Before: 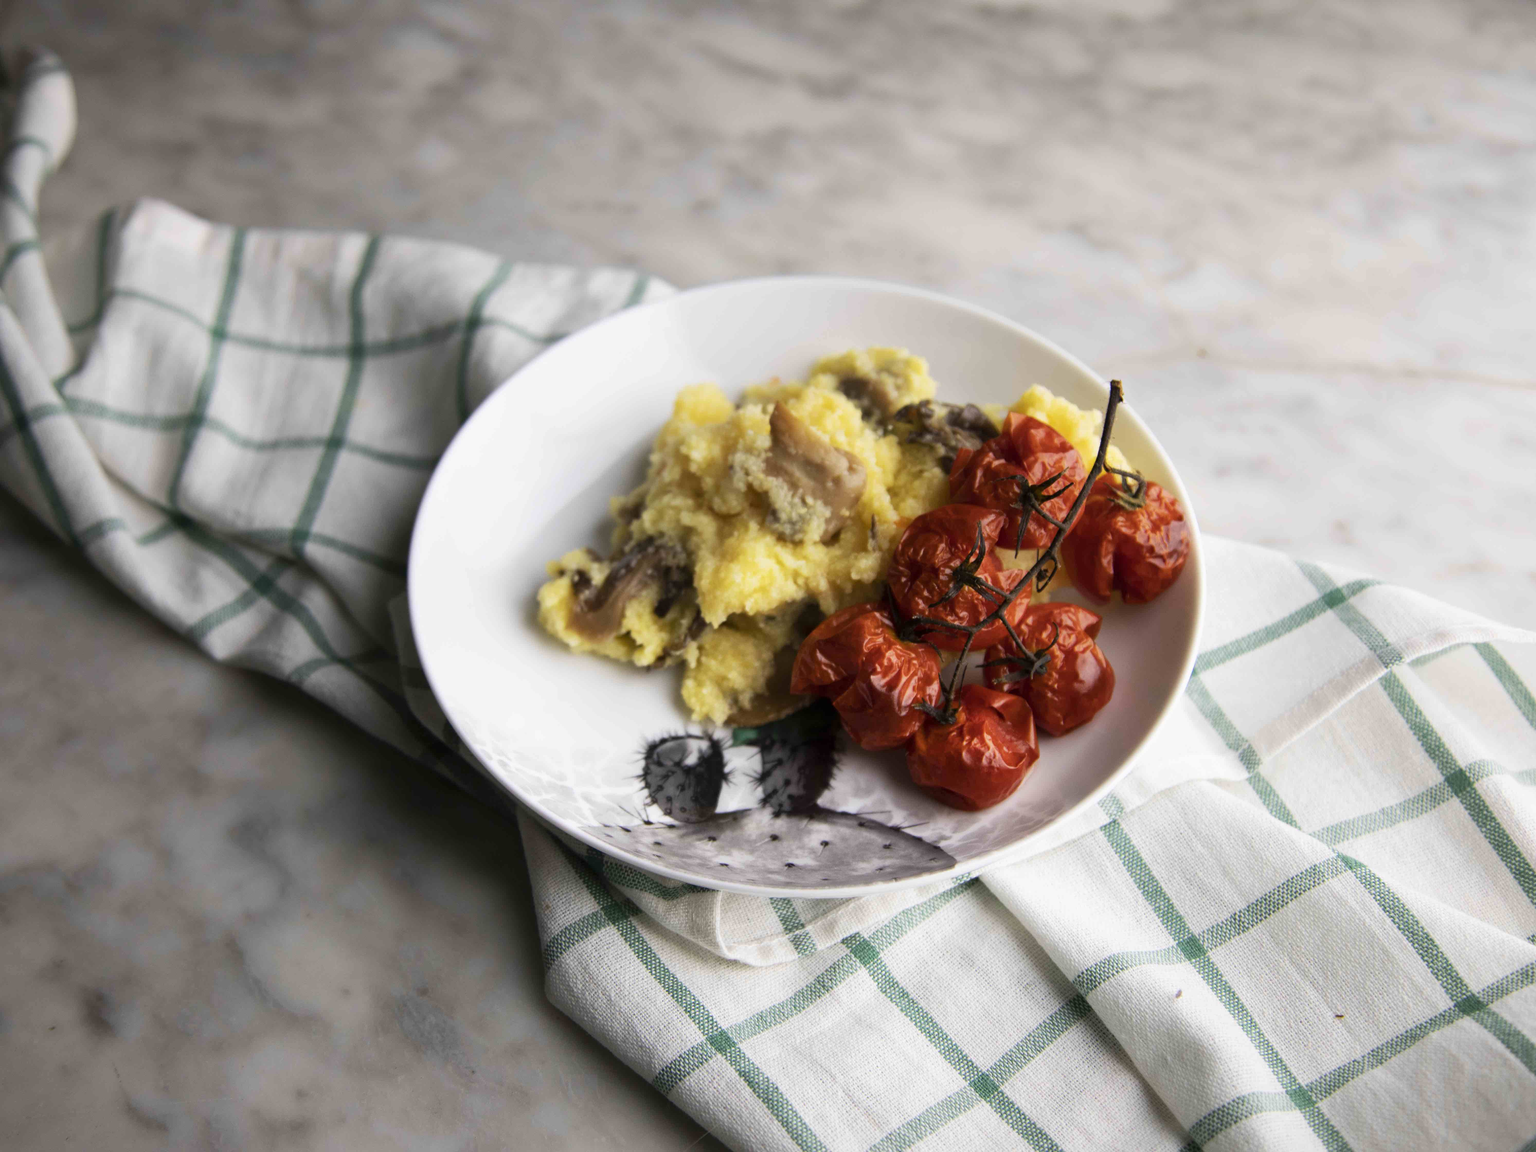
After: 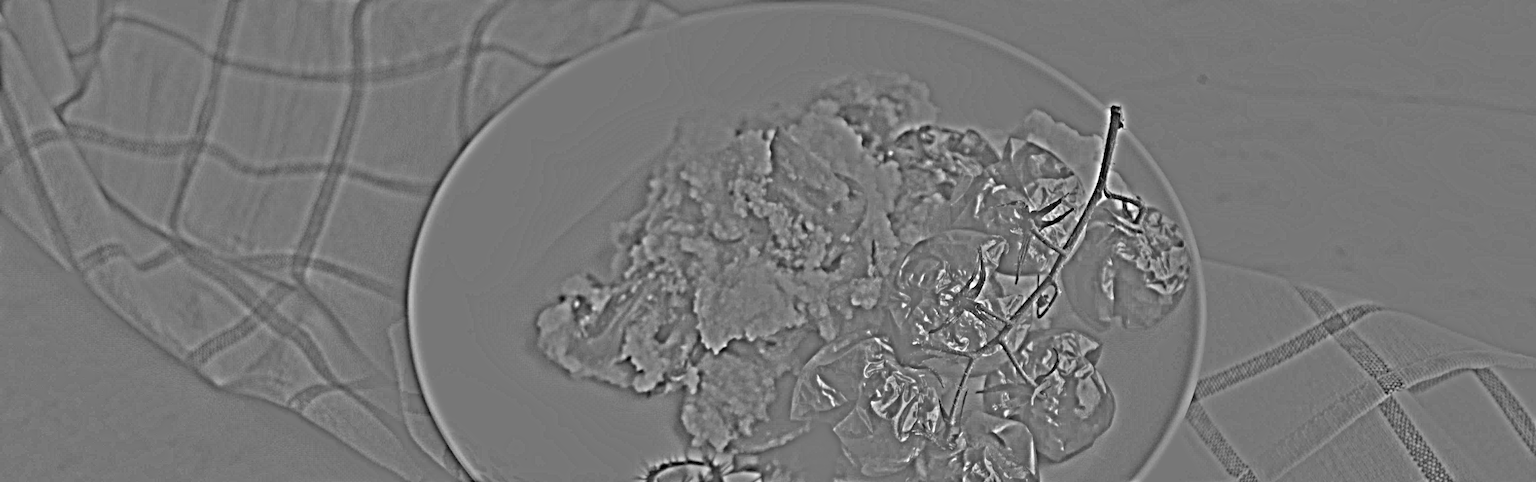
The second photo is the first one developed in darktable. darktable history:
crop and rotate: top 23.84%, bottom 34.294%
highpass: on, module defaults
